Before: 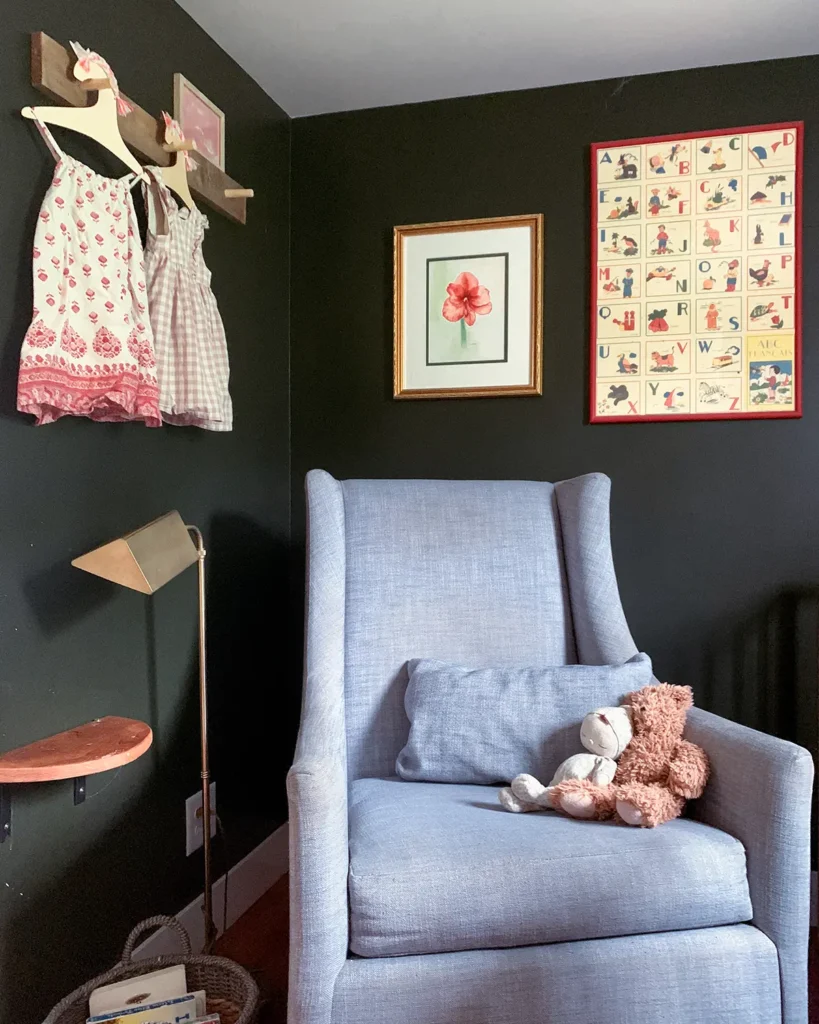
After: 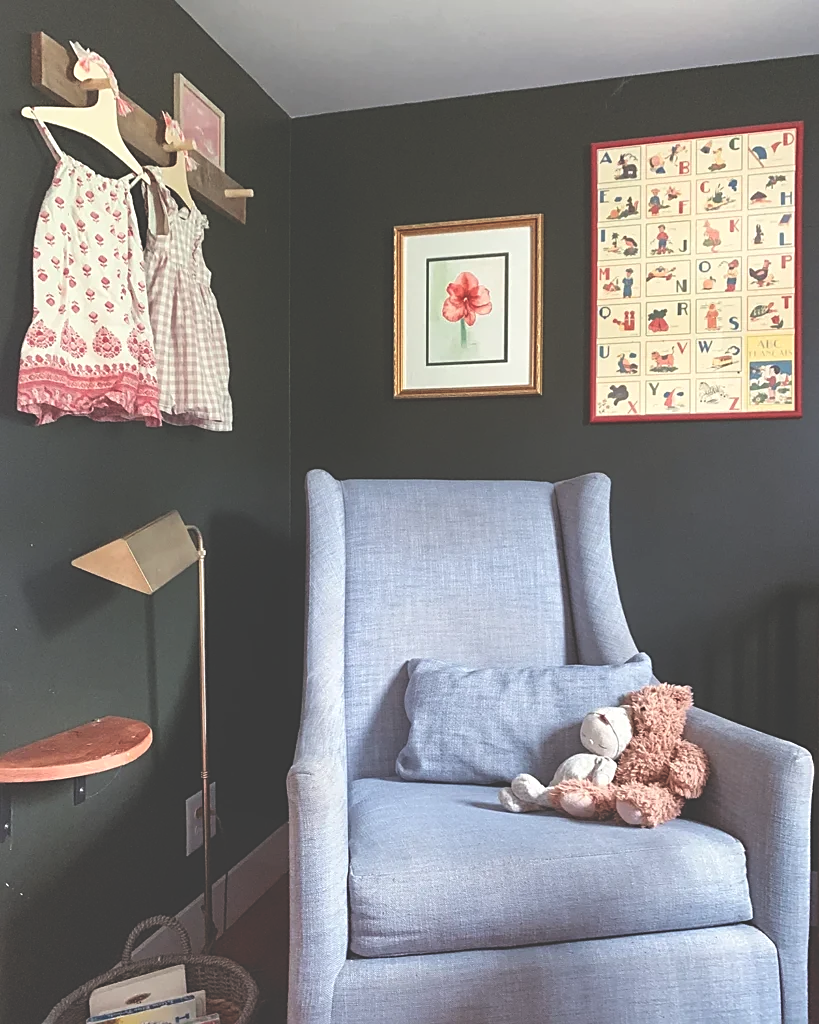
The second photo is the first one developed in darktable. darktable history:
exposure: black level correction -0.042, exposure 0.065 EV, compensate highlight preservation false
sharpen: on, module defaults
